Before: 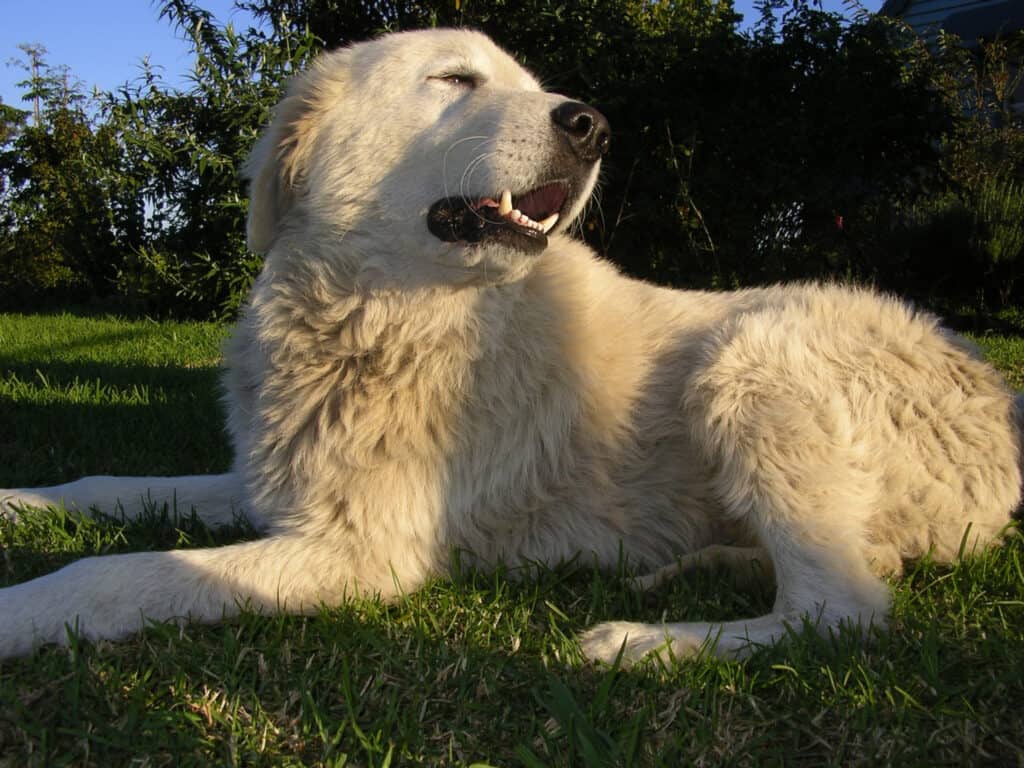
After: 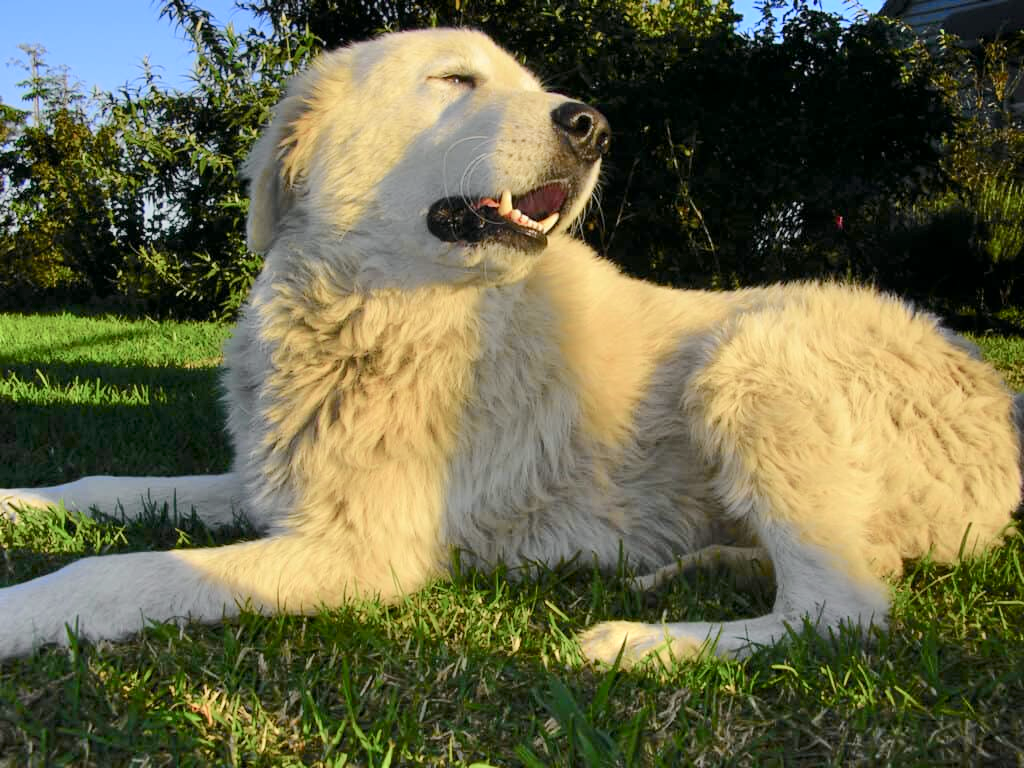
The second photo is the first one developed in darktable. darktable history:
tone curve: curves: ch0 [(0, 0) (0.037, 0.011) (0.131, 0.108) (0.279, 0.279) (0.476, 0.554) (0.617, 0.693) (0.704, 0.77) (0.813, 0.852) (0.916, 0.924) (1, 0.993)]; ch1 [(0, 0) (0.318, 0.278) (0.444, 0.427) (0.493, 0.492) (0.508, 0.502) (0.534, 0.531) (0.562, 0.571) (0.626, 0.667) (0.746, 0.764) (1, 1)]; ch2 [(0, 0) (0.316, 0.292) (0.381, 0.37) (0.423, 0.448) (0.476, 0.492) (0.502, 0.498) (0.522, 0.518) (0.533, 0.532) (0.586, 0.631) (0.634, 0.663) (0.7, 0.7) (0.861, 0.808) (1, 0.951)], color space Lab, independent channels, preserve colors none
tone equalizer: -7 EV 0.164 EV, -6 EV 0.564 EV, -5 EV 1.15 EV, -4 EV 1.35 EV, -3 EV 1.15 EV, -2 EV 0.6 EV, -1 EV 0.153 EV, smoothing diameter 24.77%, edges refinement/feathering 9.1, preserve details guided filter
